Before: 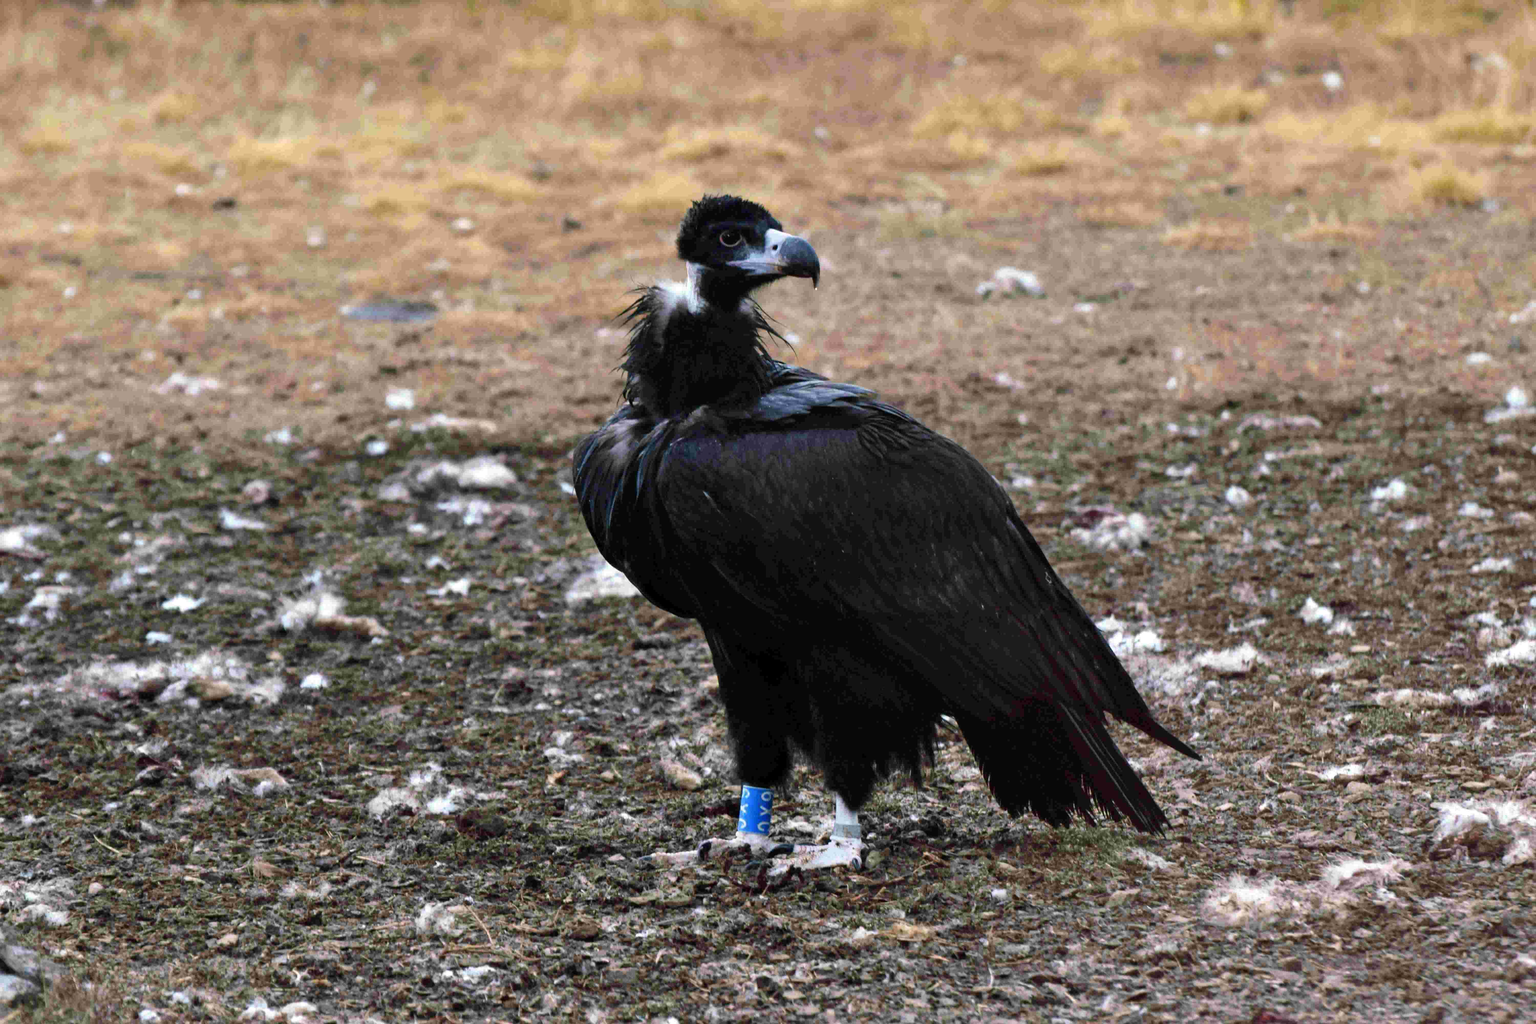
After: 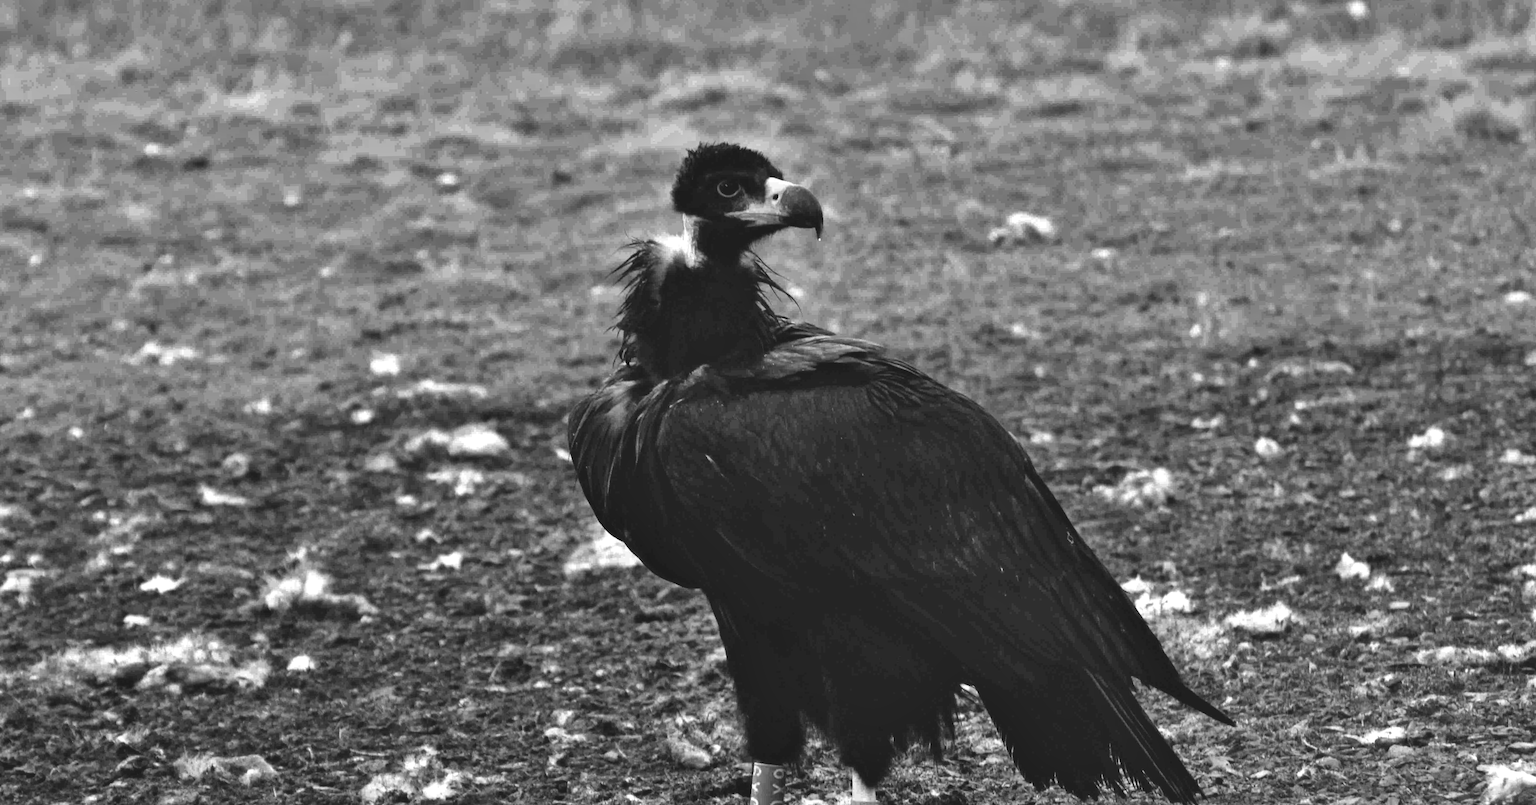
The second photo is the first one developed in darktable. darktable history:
white balance: red 0.948, green 1.02, blue 1.176
rotate and perspective: rotation -1.24°, automatic cropping off
monochrome: a 32, b 64, size 2.3, highlights 1
shadows and highlights: white point adjustment -3.64, highlights -63.34, highlights color adjustment 42%, soften with gaussian
fill light: on, module defaults
tone equalizer: on, module defaults
color balance: lift [1.016, 0.983, 1, 1.017], gamma [0.958, 1, 1, 1], gain [0.981, 1.007, 0.993, 1.002], input saturation 118.26%, contrast 13.43%, contrast fulcrum 21.62%, output saturation 82.76%
crop: left 2.737%, top 7.287%, right 3.421%, bottom 20.179%
